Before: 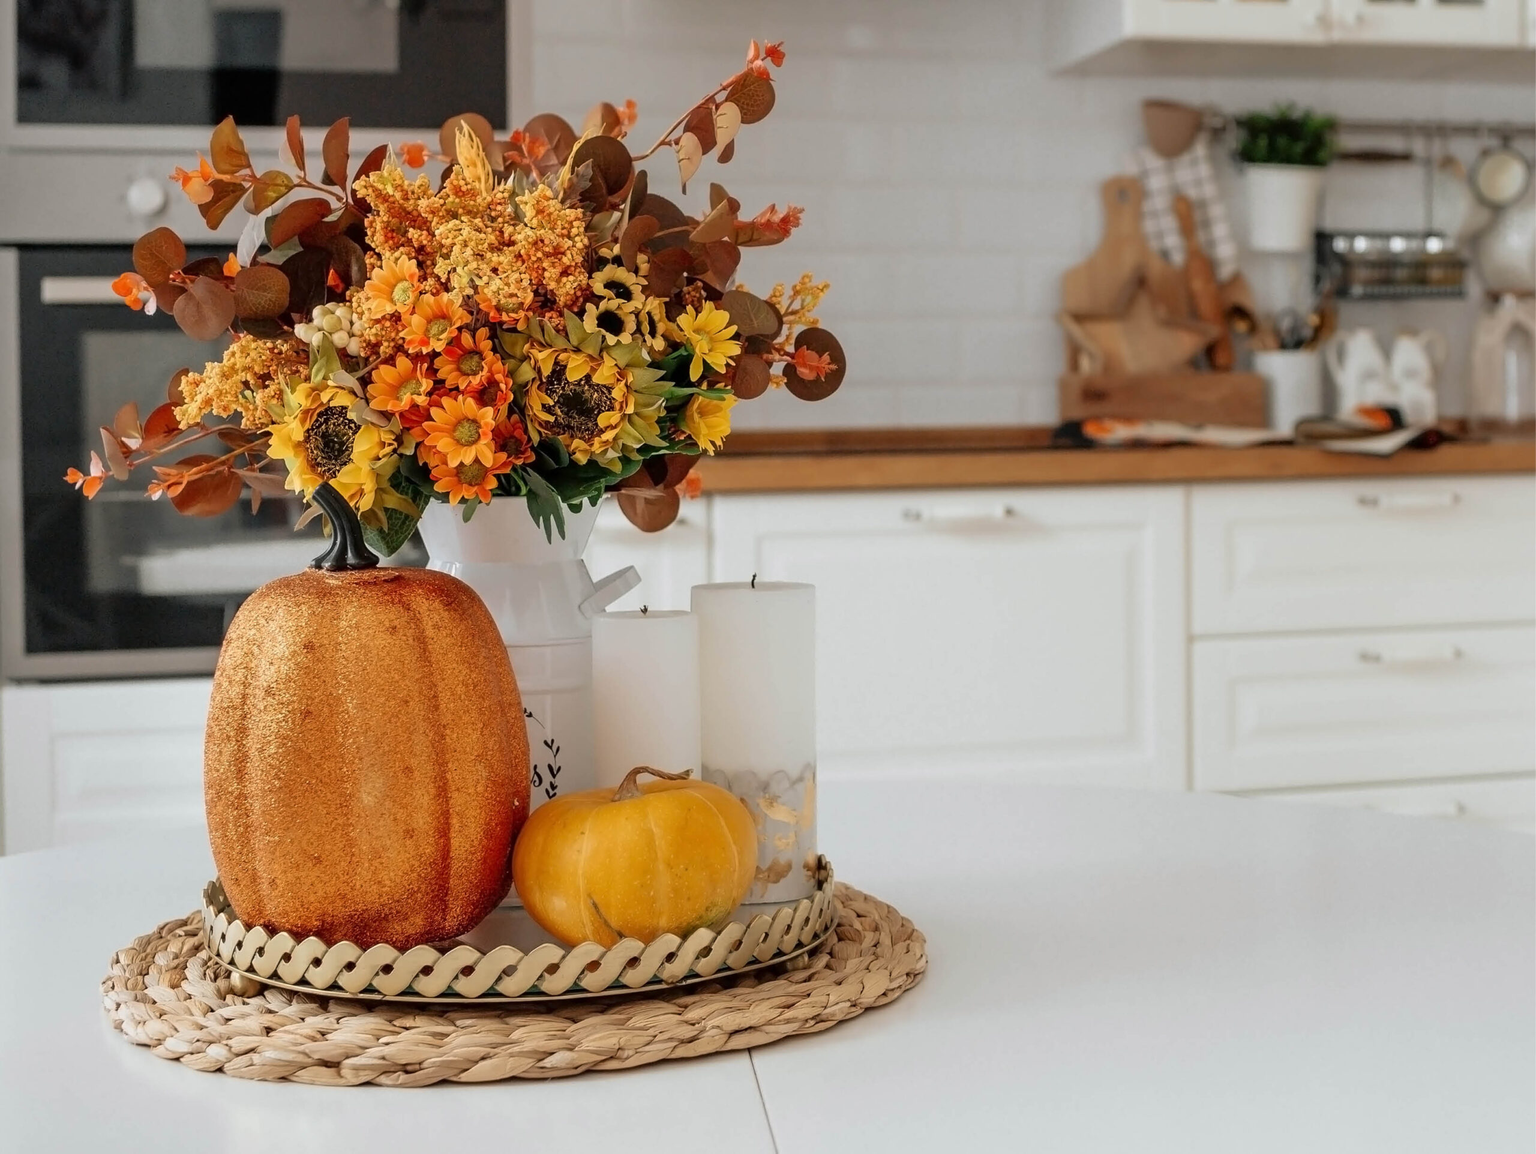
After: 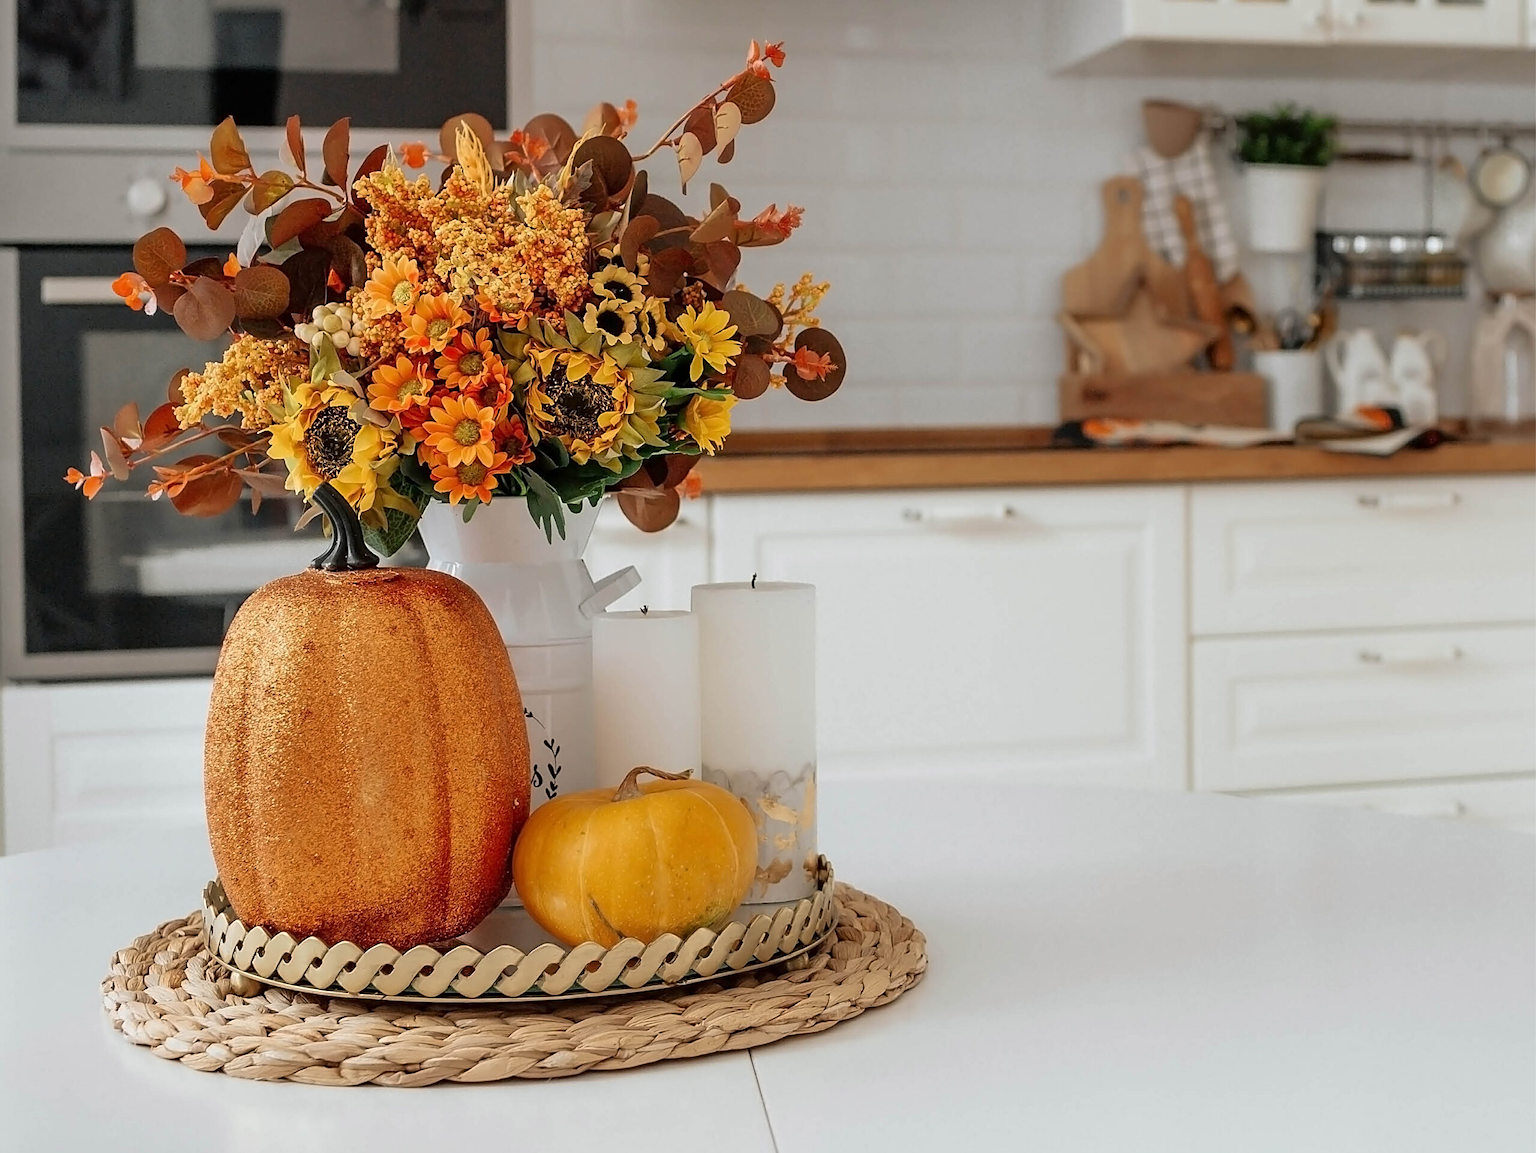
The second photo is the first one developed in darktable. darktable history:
tone equalizer: mask exposure compensation -0.504 EV
sharpen: on, module defaults
